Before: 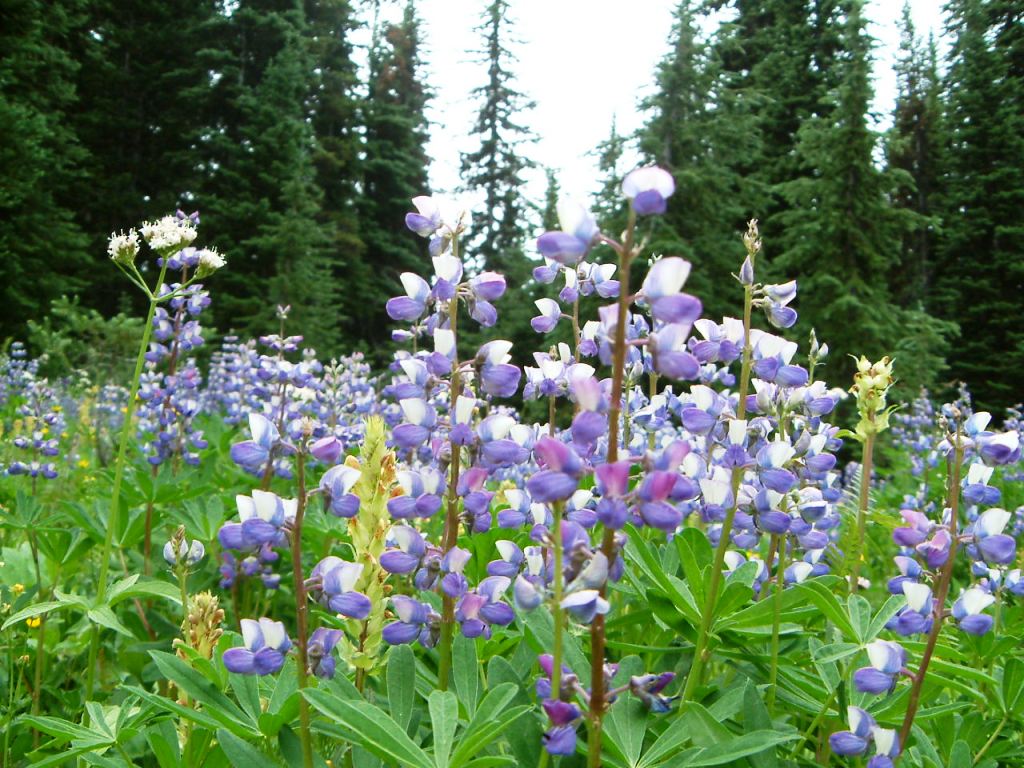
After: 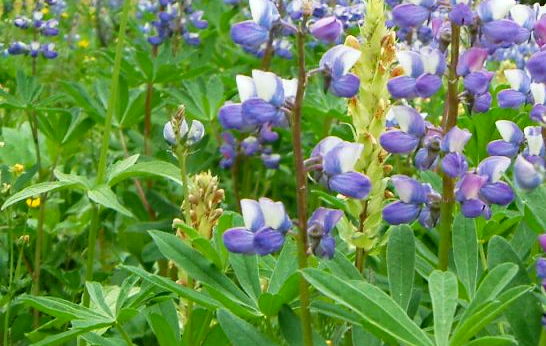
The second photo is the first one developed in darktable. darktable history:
haze removal: compatibility mode true, adaptive false
crop and rotate: top 54.778%, right 46.61%, bottom 0.159%
